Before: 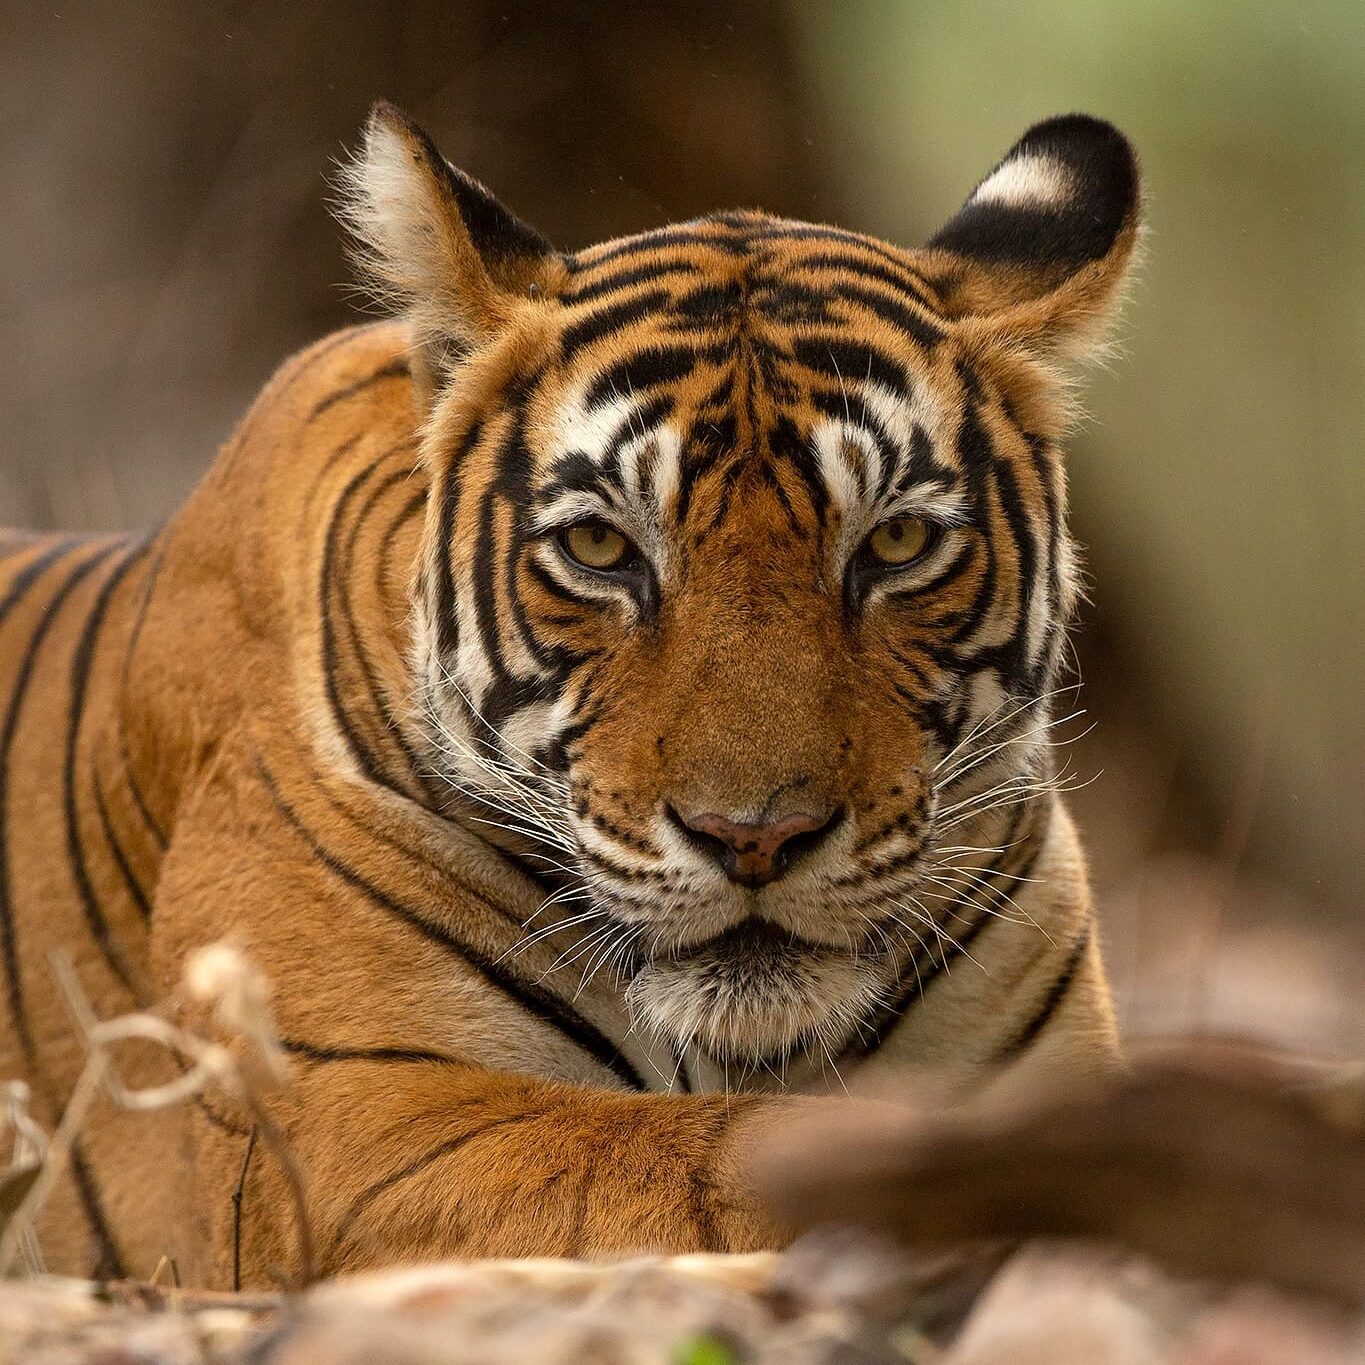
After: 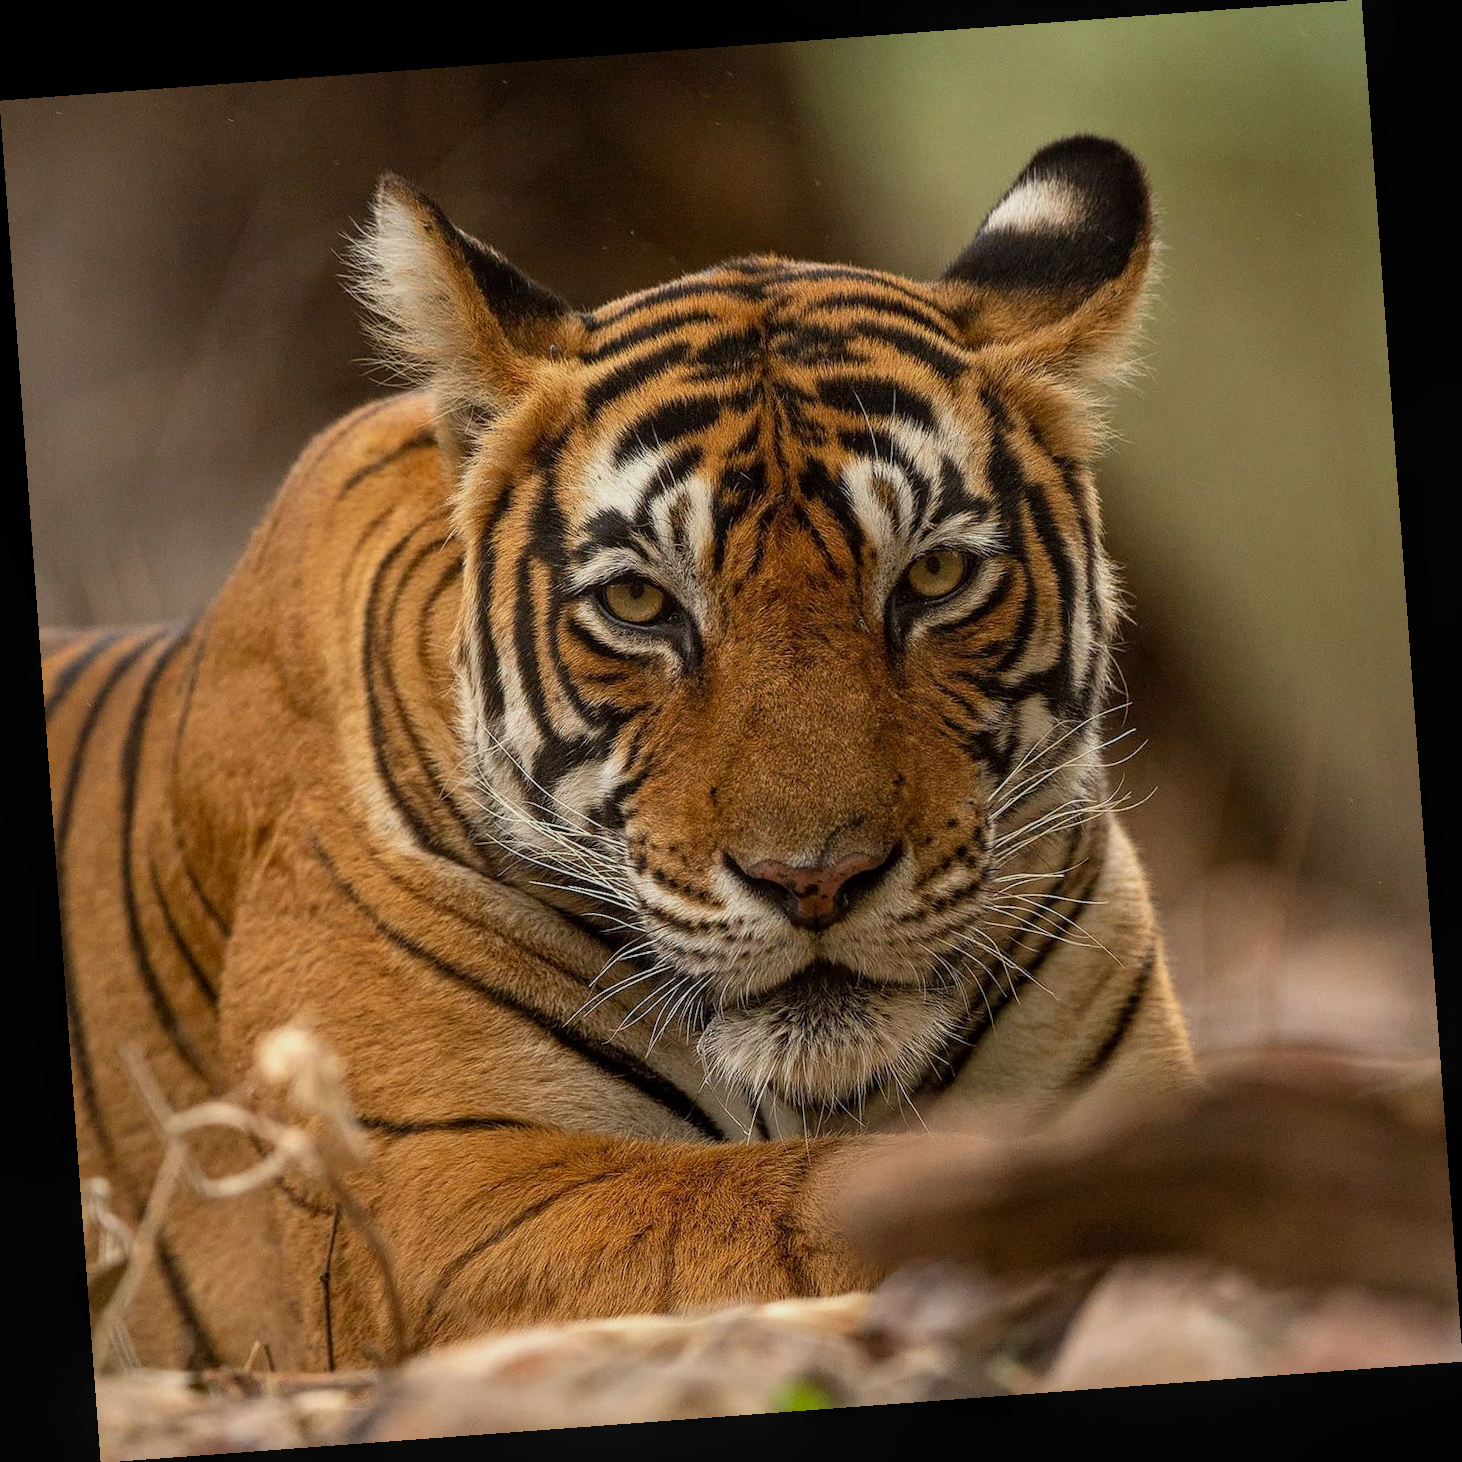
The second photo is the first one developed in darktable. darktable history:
rotate and perspective: rotation -4.25°, automatic cropping off
exposure: exposure -0.157 EV, compensate highlight preservation false
local contrast: detail 110%
